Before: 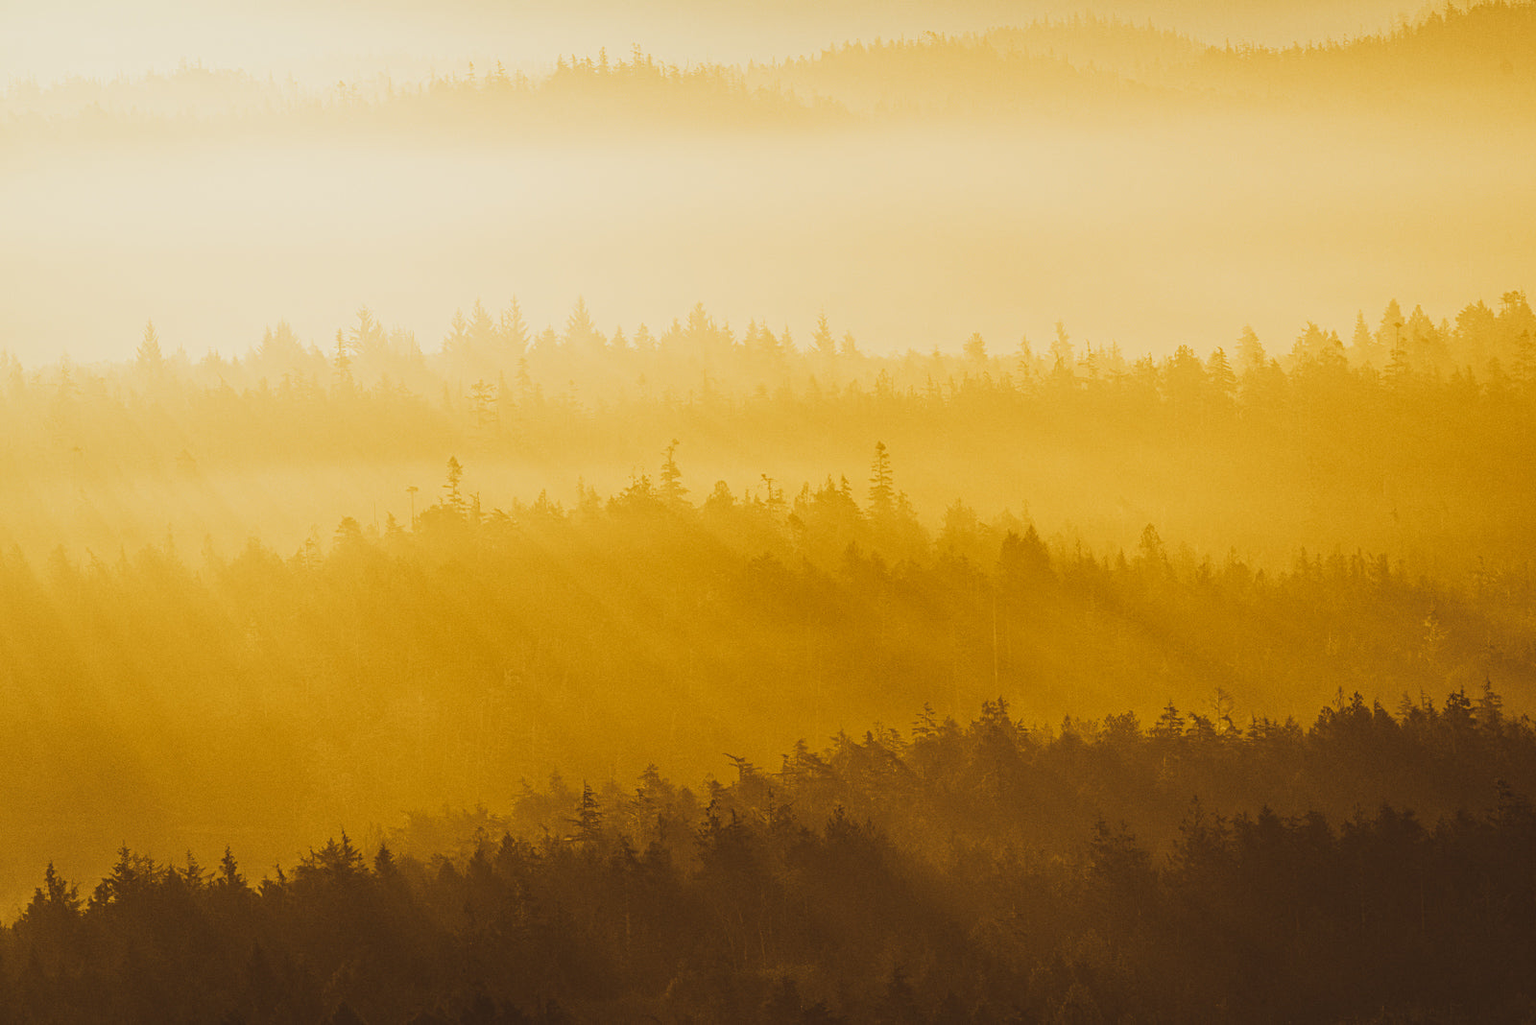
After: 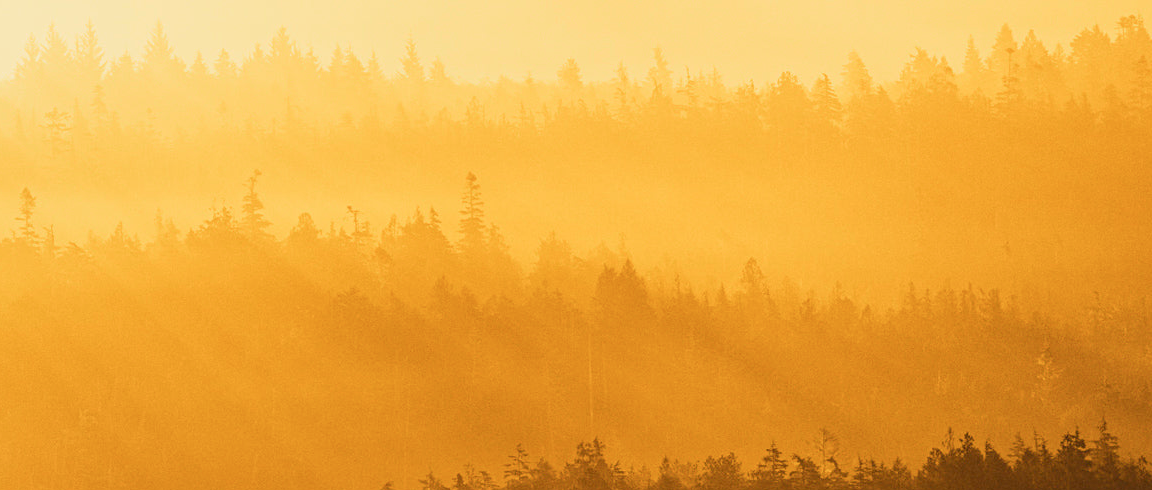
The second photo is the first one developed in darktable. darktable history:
tone curve: curves: ch0 [(0, 0) (0.051, 0.047) (0.102, 0.099) (0.228, 0.275) (0.432, 0.535) (0.695, 0.778) (0.908, 0.946) (1, 1)]; ch1 [(0, 0) (0.339, 0.298) (0.402, 0.363) (0.453, 0.413) (0.485, 0.469) (0.494, 0.493) (0.504, 0.501) (0.525, 0.534) (0.563, 0.595) (0.597, 0.638) (1, 1)]; ch2 [(0, 0) (0.48, 0.48) (0.504, 0.5) (0.539, 0.554) (0.59, 0.63) (0.642, 0.684) (0.824, 0.815) (1, 1)], color space Lab, independent channels, preserve colors none
crop and rotate: left 27.938%, top 27.046%, bottom 27.046%
